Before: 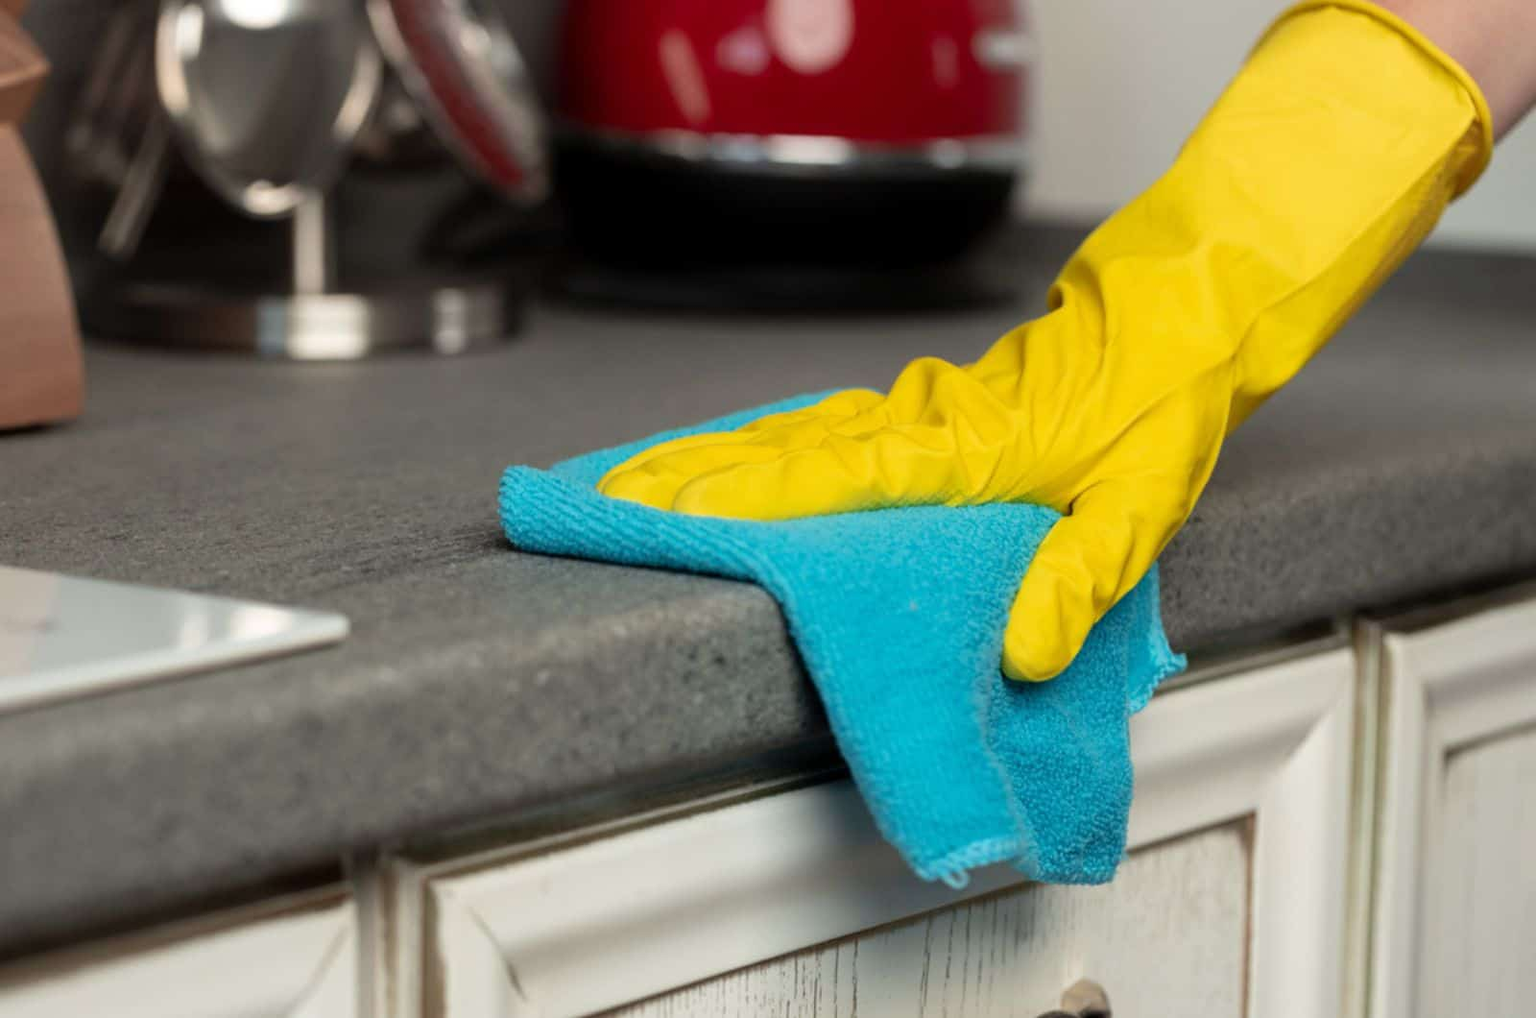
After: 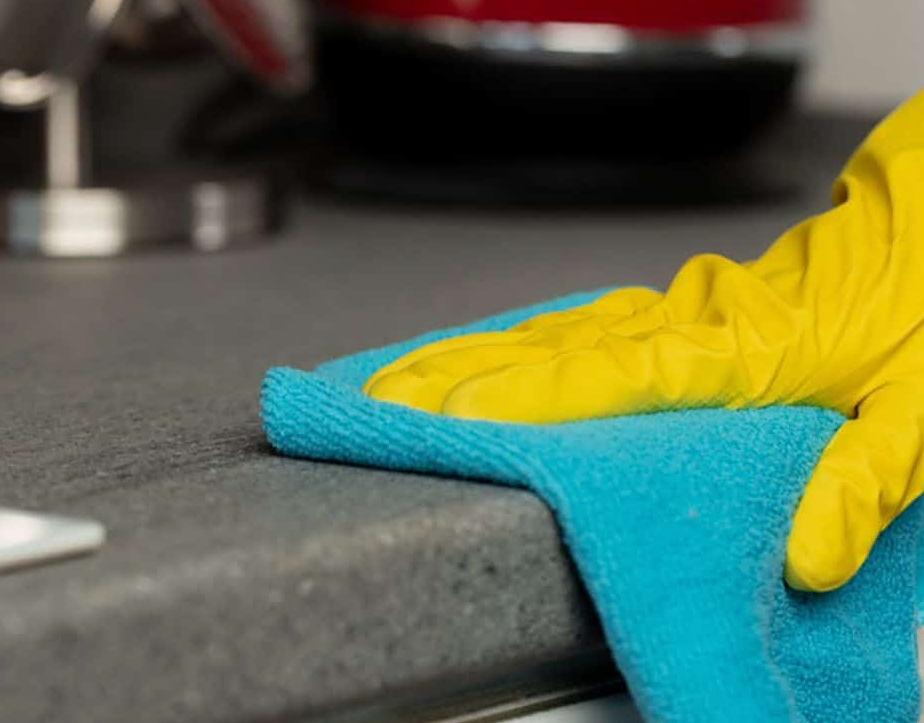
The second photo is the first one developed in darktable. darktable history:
exposure: exposure -0.116 EV, compensate exposure bias true, compensate highlight preservation false
crop: left 16.202%, top 11.208%, right 26.045%, bottom 20.557%
sharpen: amount 0.2
